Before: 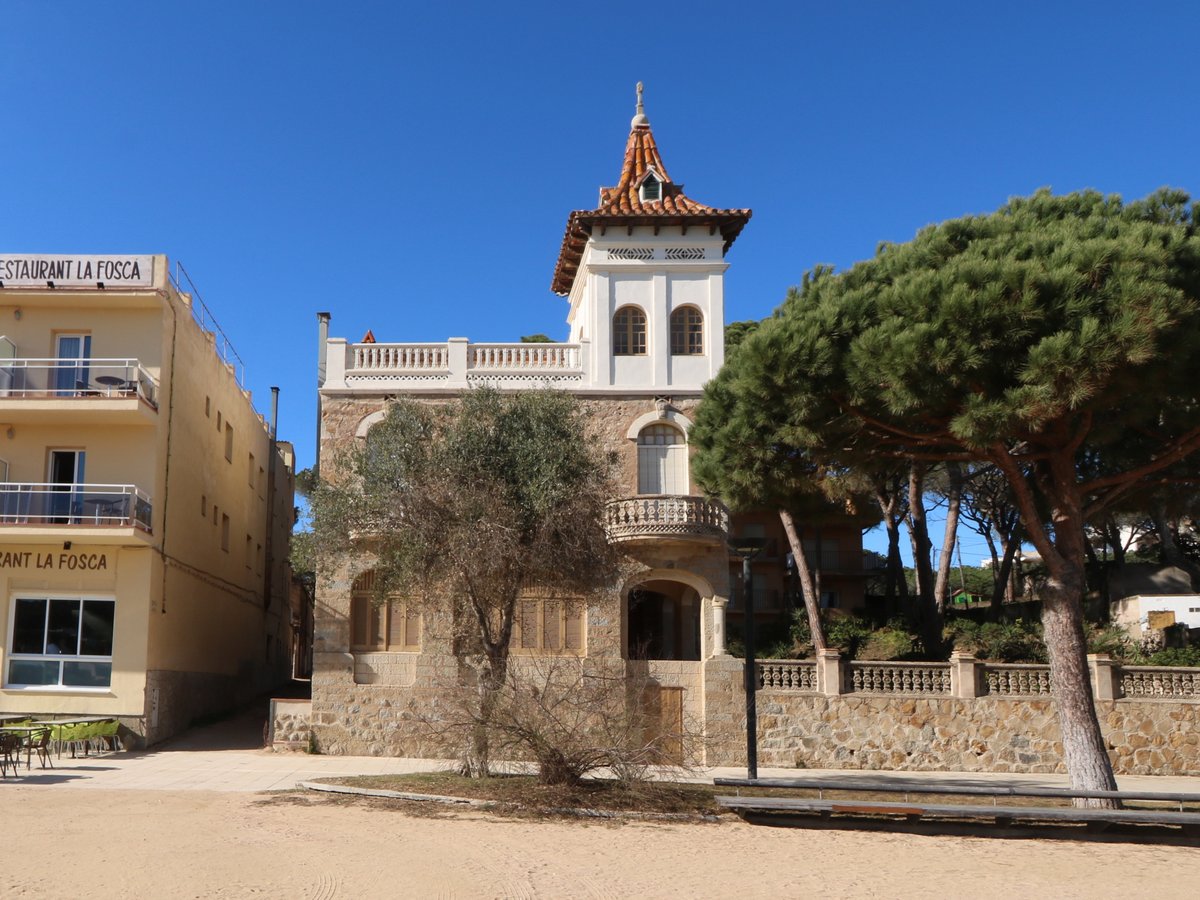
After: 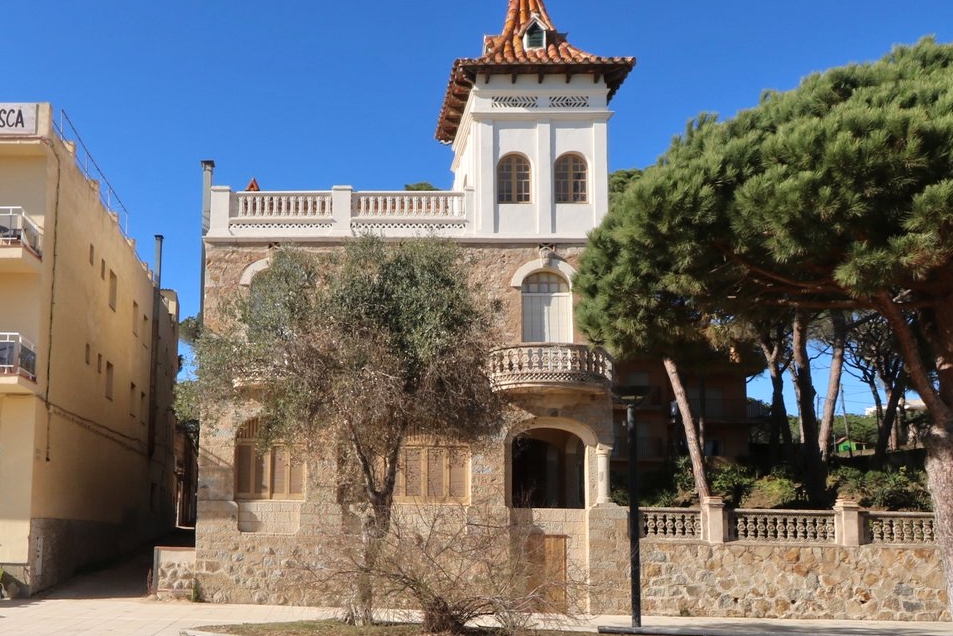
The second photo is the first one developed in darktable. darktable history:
tone equalizer: -8 EV 0.001 EV, -7 EV -0.004 EV, -6 EV 0.009 EV, -5 EV 0.032 EV, -4 EV 0.276 EV, -3 EV 0.644 EV, -2 EV 0.584 EV, -1 EV 0.187 EV, +0 EV 0.024 EV
crop: left 9.712%, top 16.928%, right 10.845%, bottom 12.332%
